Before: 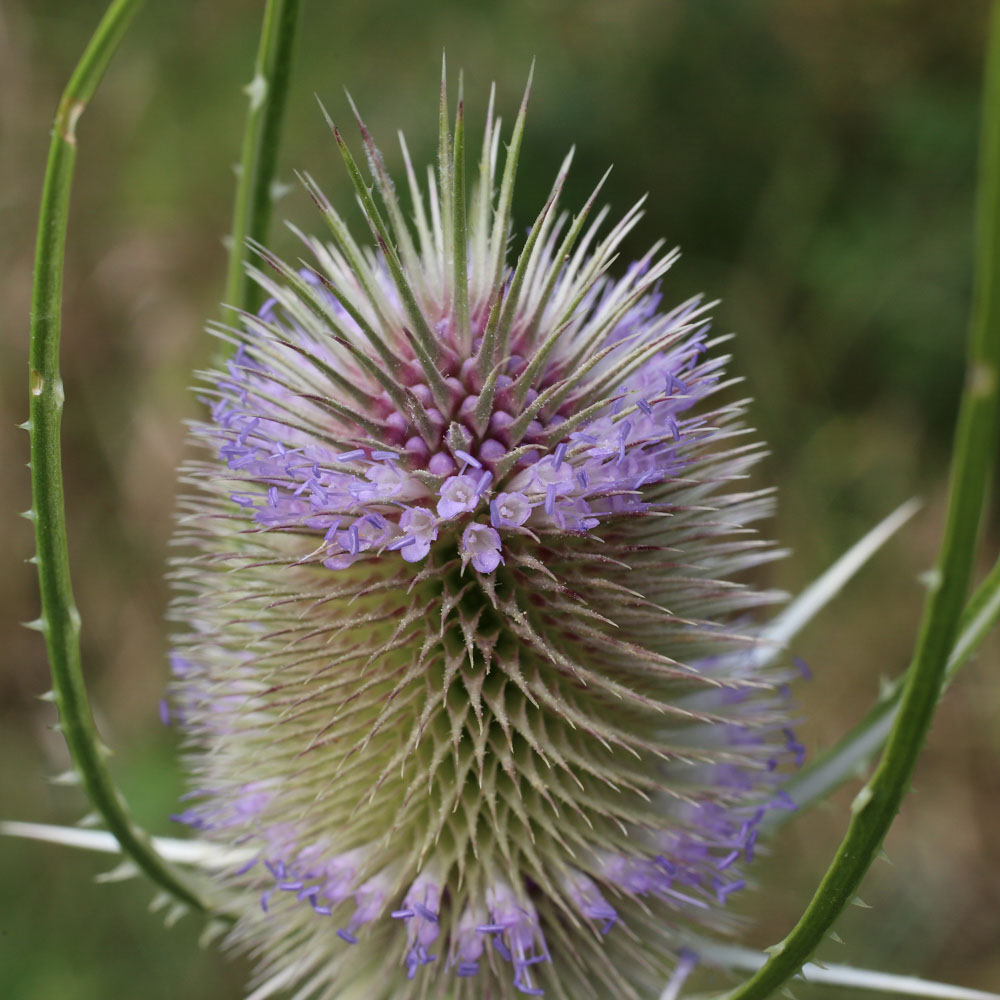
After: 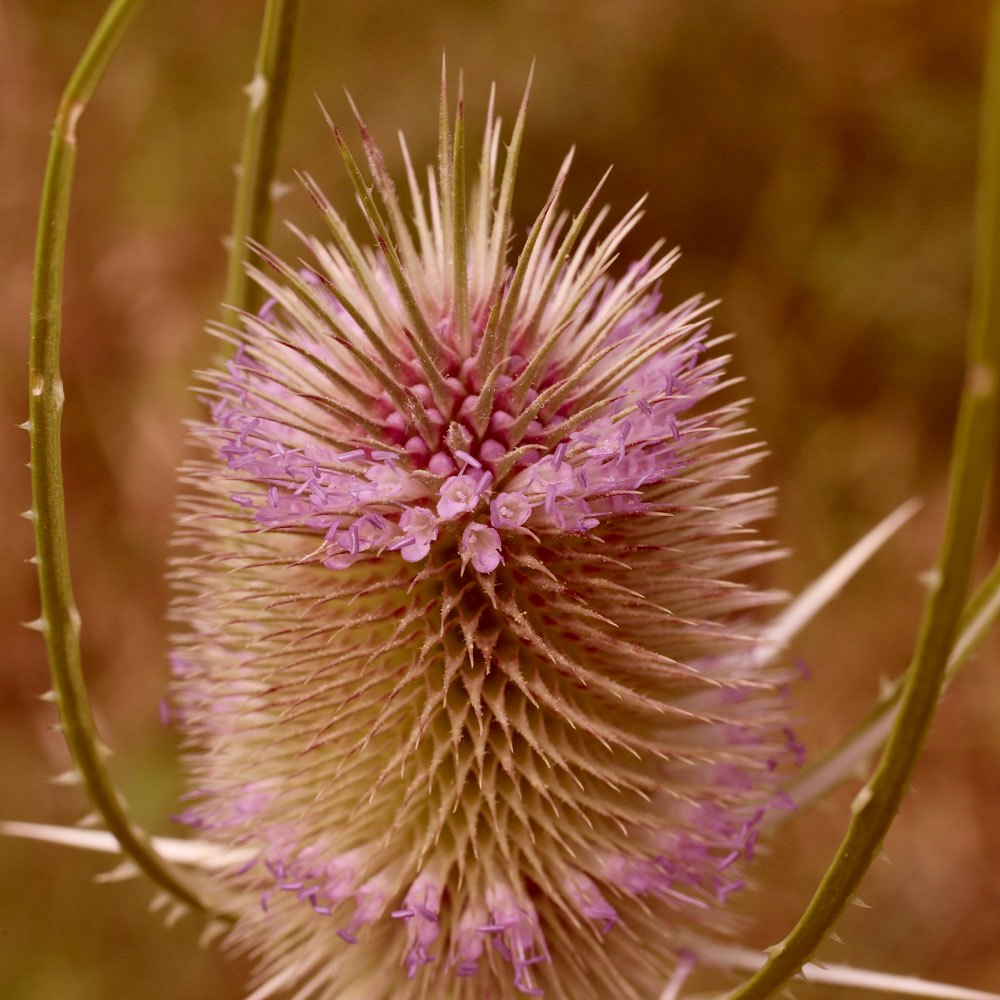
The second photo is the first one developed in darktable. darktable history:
color correction: highlights a* 9.03, highlights b* 8.71, shadows a* 40, shadows b* 40, saturation 0.8
shadows and highlights: shadows 43.06, highlights 6.94
